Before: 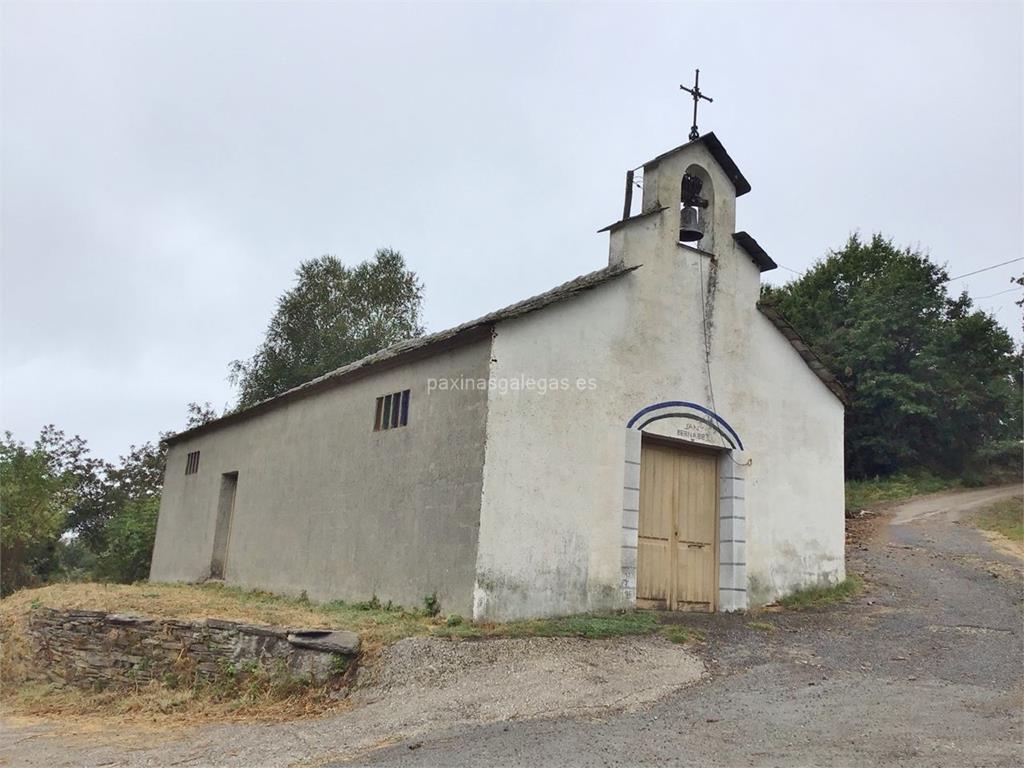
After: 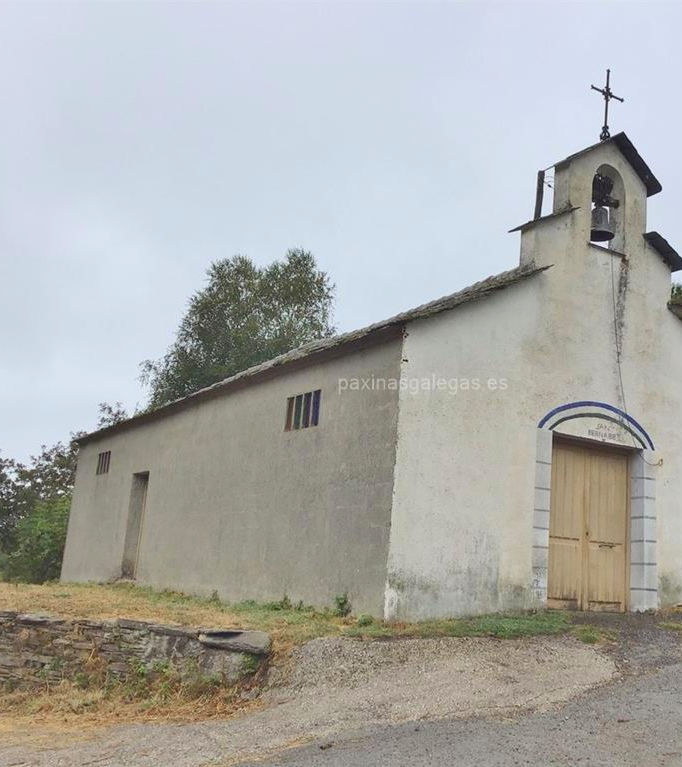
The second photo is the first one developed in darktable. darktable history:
crop and rotate: left 8.786%, right 24.548%
contrast brightness saturation: contrast -0.1, brightness 0.05, saturation 0.08
